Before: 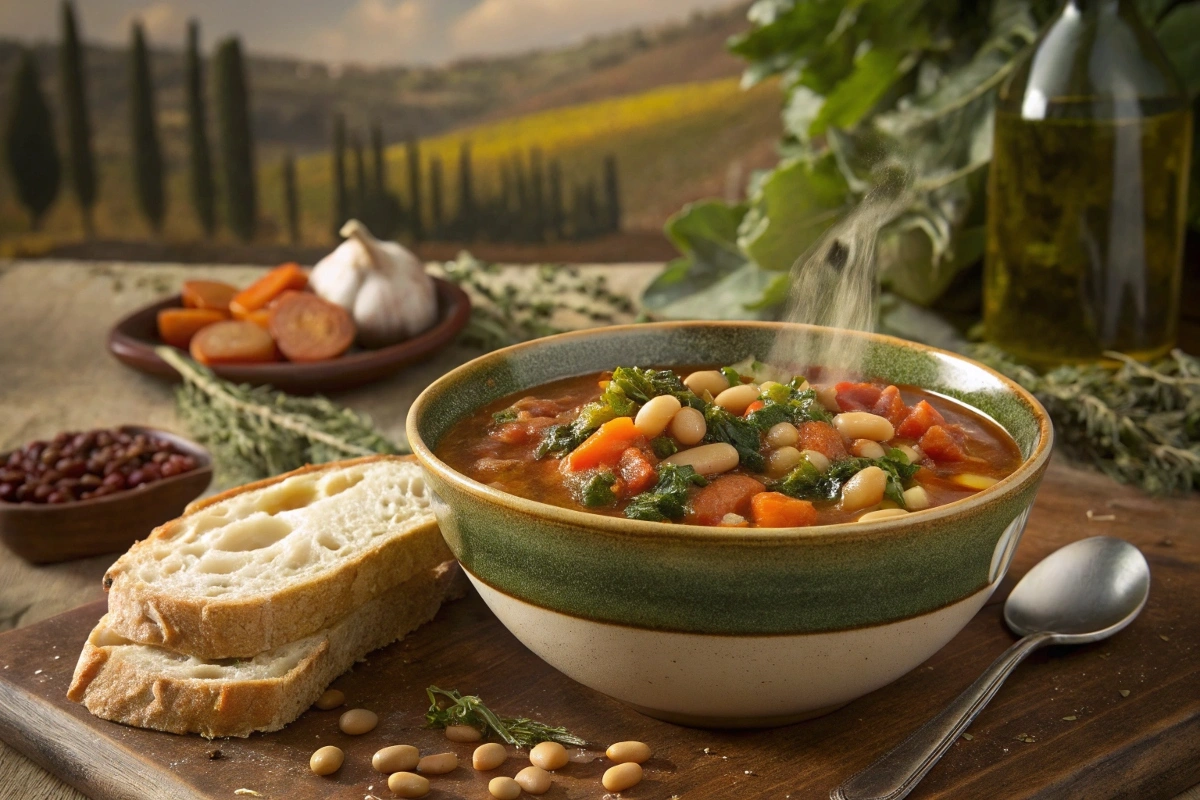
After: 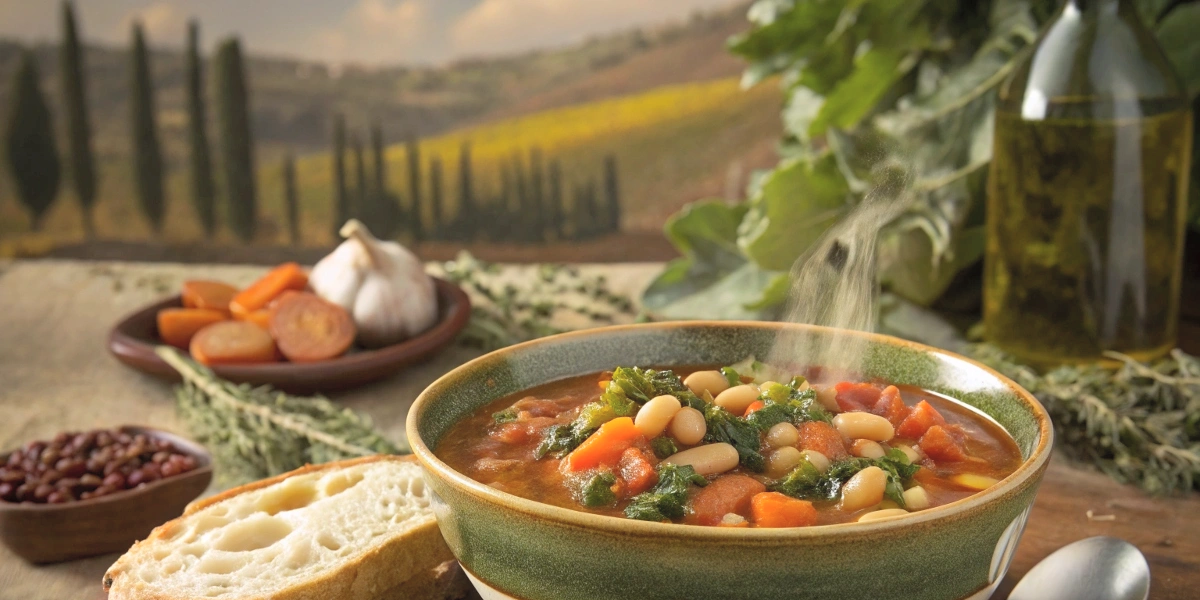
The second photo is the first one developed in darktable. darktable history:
crop: bottom 24.988%
contrast brightness saturation: brightness 0.15
